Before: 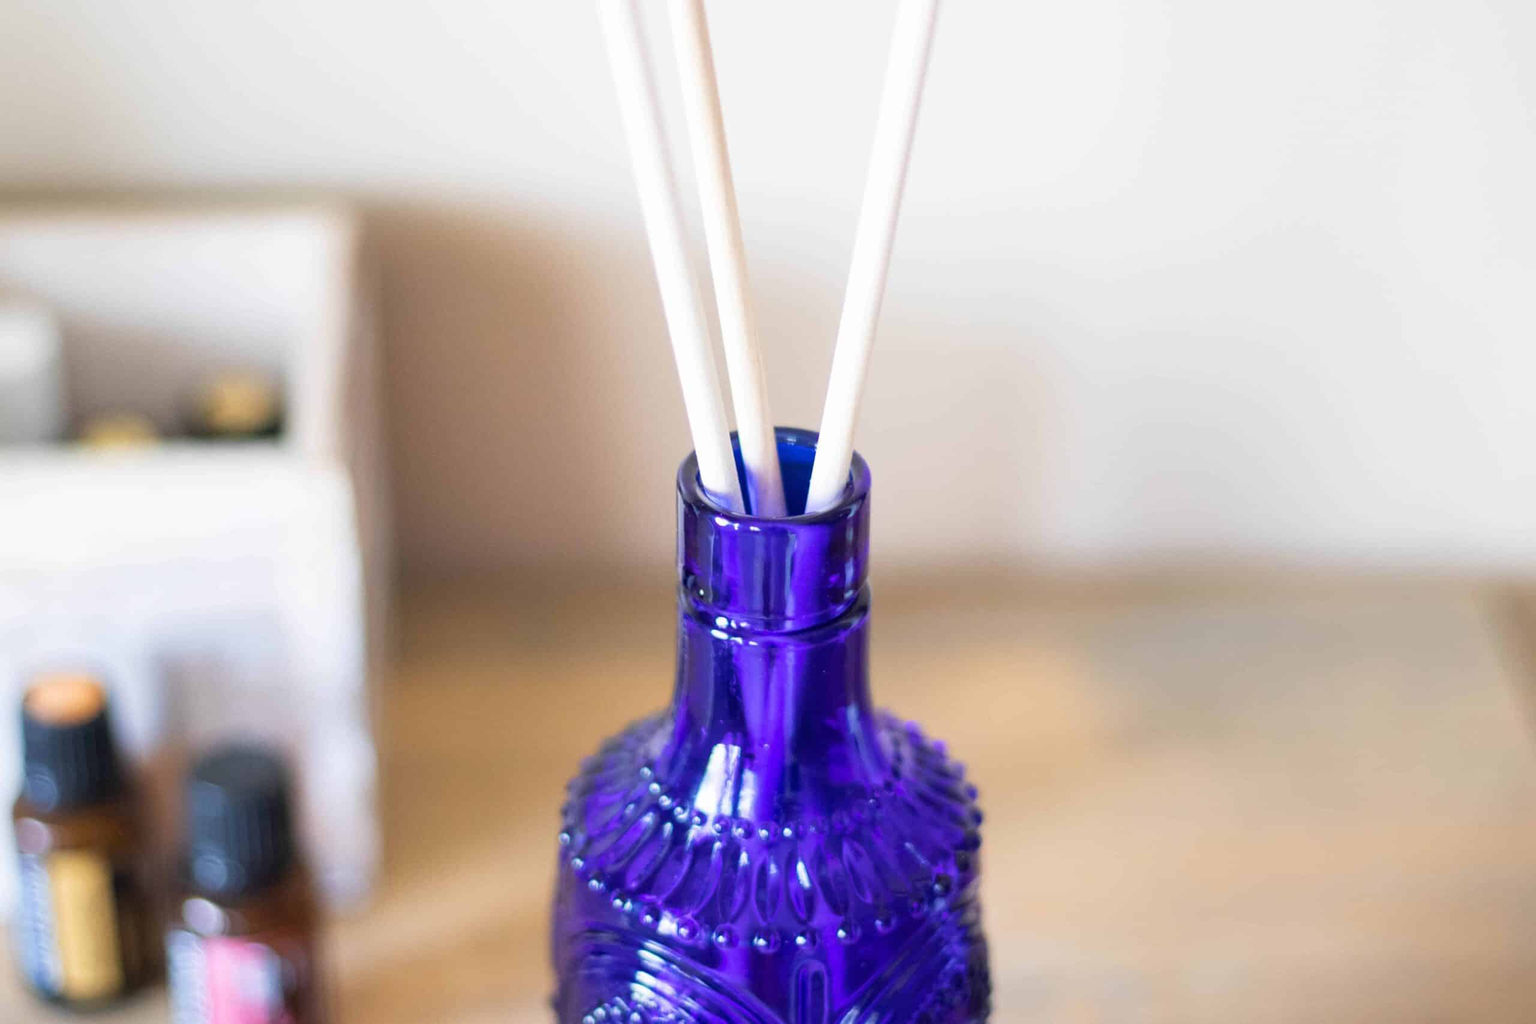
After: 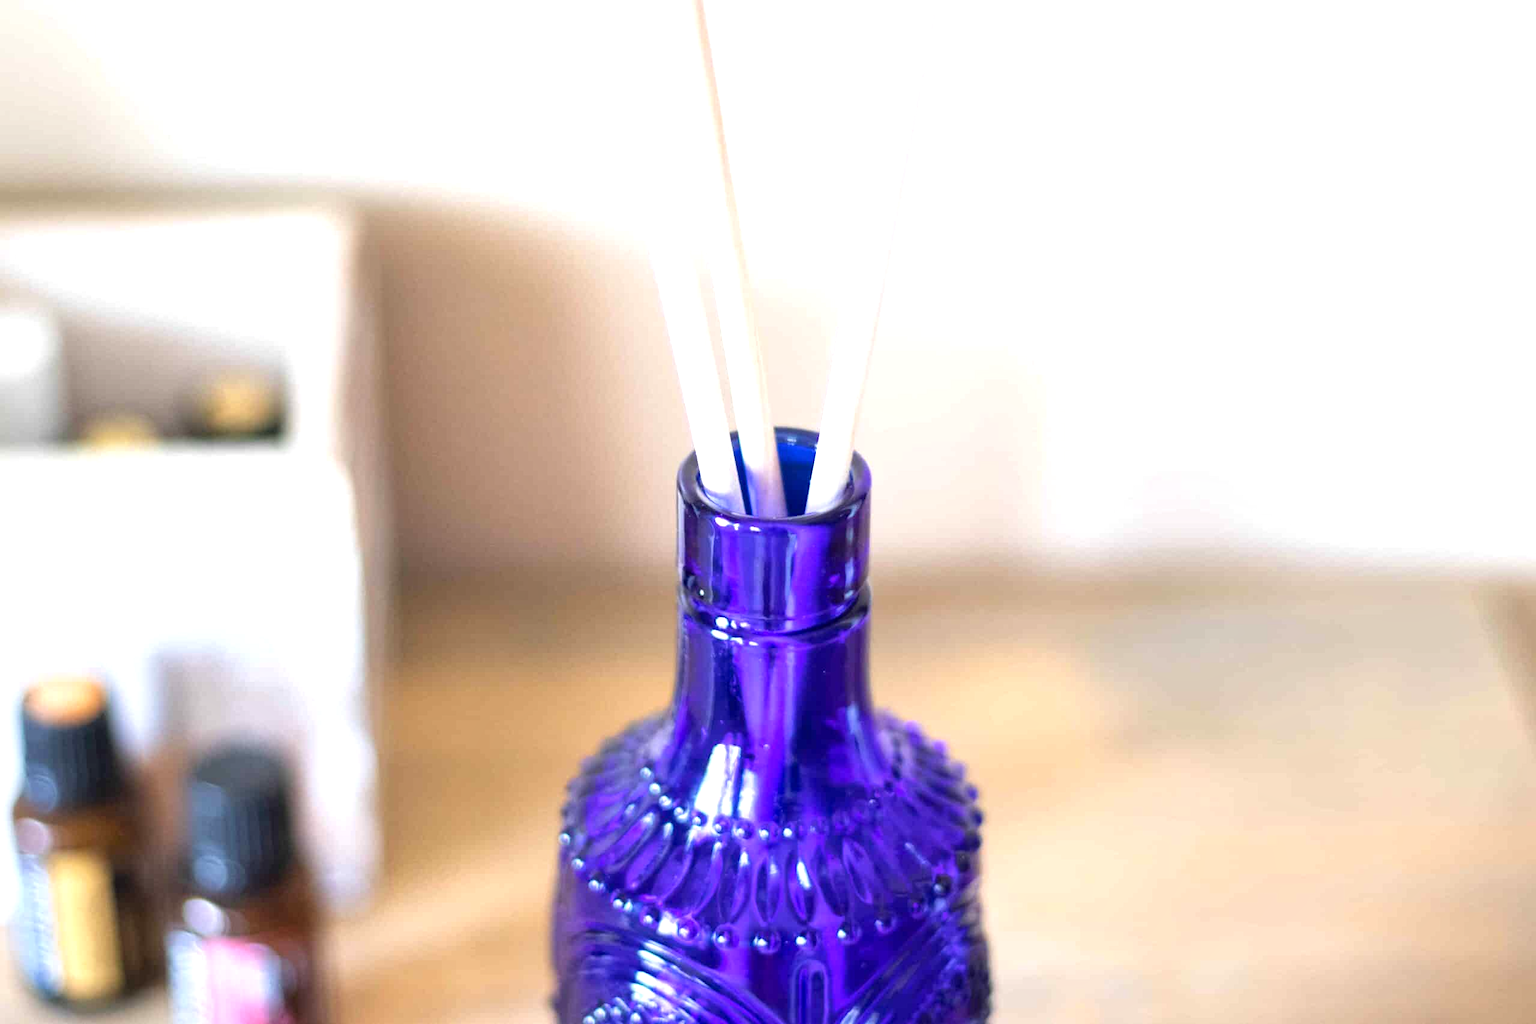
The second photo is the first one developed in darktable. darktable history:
exposure: exposure 0.564 EV, compensate highlight preservation false
local contrast: mode bilateral grid, contrast 20, coarseness 50, detail 120%, midtone range 0.2
